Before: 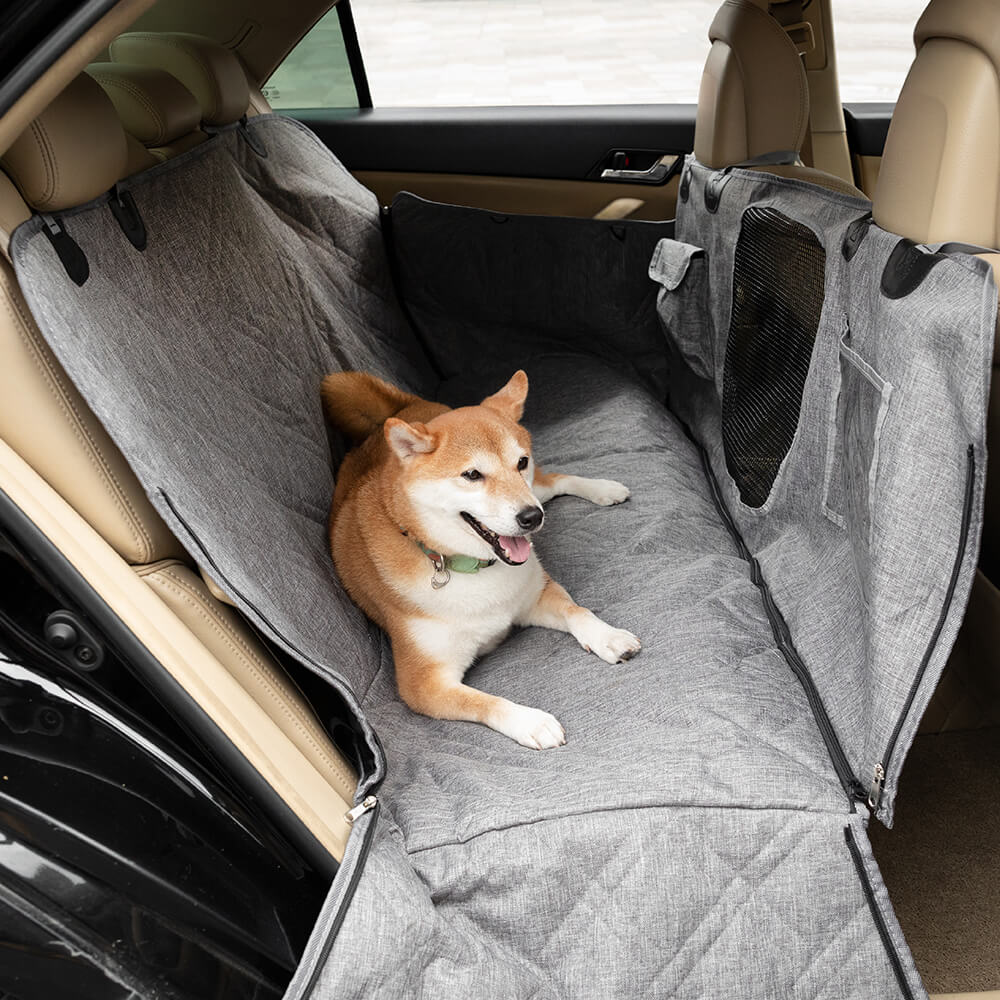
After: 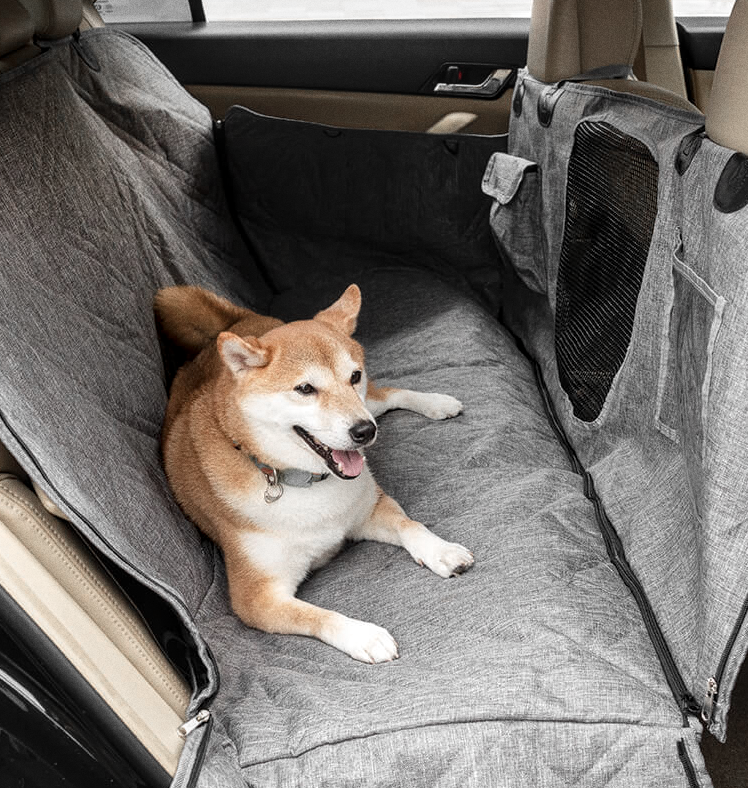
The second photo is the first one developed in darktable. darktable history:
color zones: curves: ch0 [(0, 0.447) (0.184, 0.543) (0.323, 0.476) (0.429, 0.445) (0.571, 0.443) (0.714, 0.451) (0.857, 0.452) (1, 0.447)]; ch1 [(0, 0.464) (0.176, 0.46) (0.287, 0.177) (0.429, 0.002) (0.571, 0) (0.714, 0) (0.857, 0) (1, 0.464)], mix 20%
local contrast: on, module defaults
grain: coarseness 0.09 ISO
color correction: saturation 0.85
crop: left 16.768%, top 8.653%, right 8.362%, bottom 12.485%
